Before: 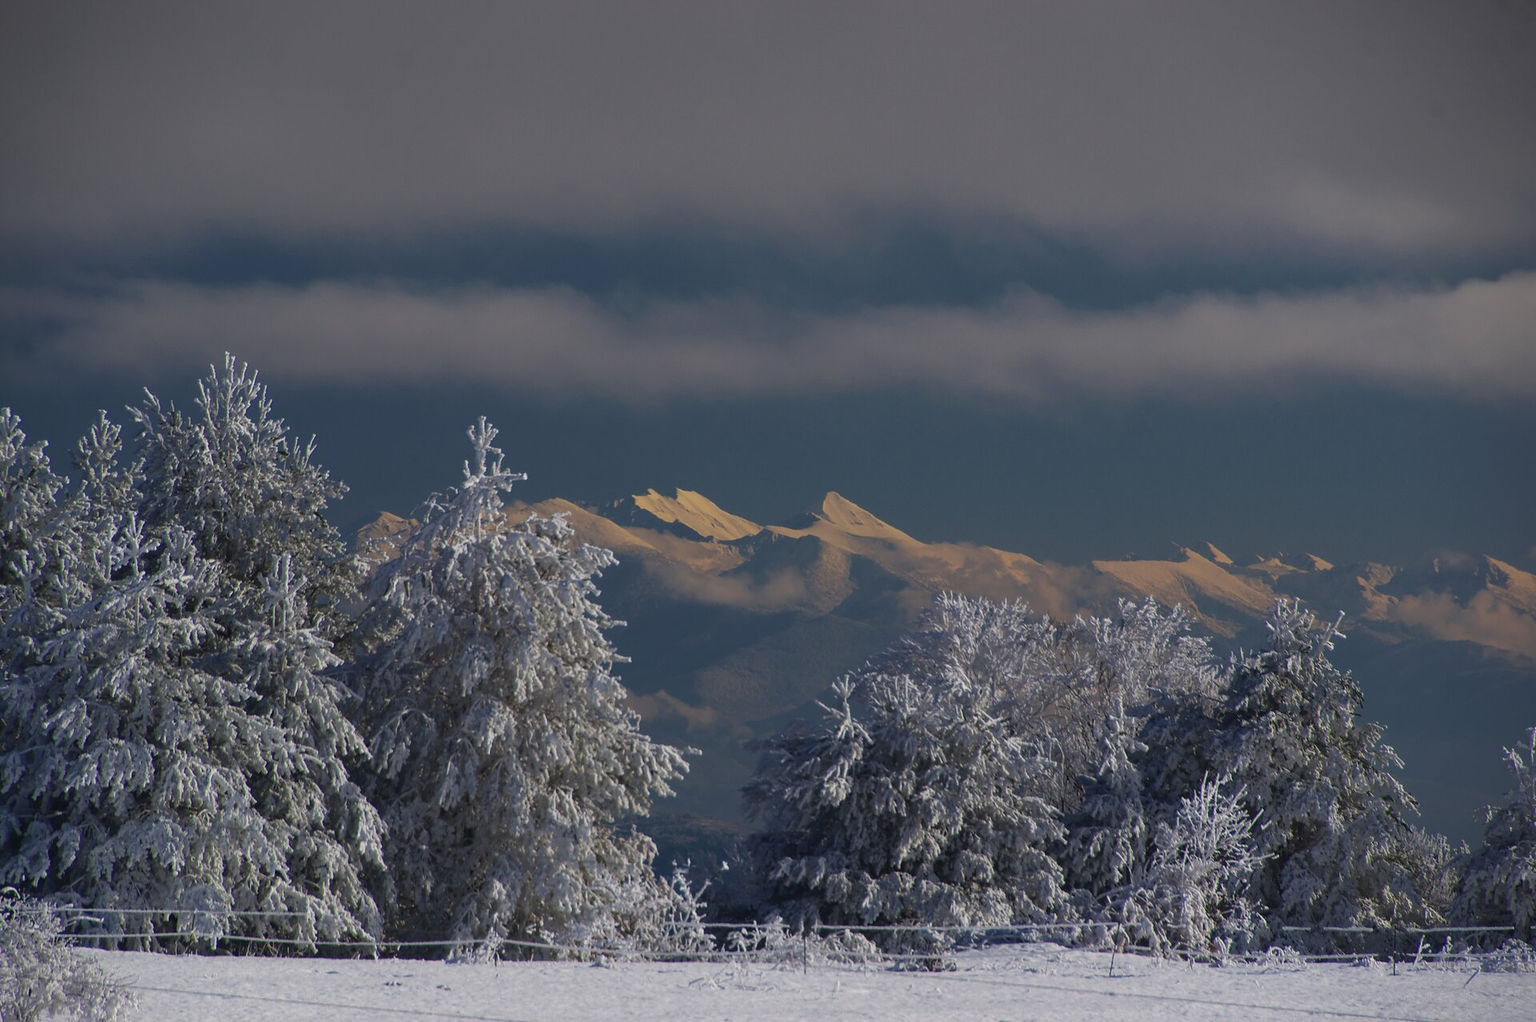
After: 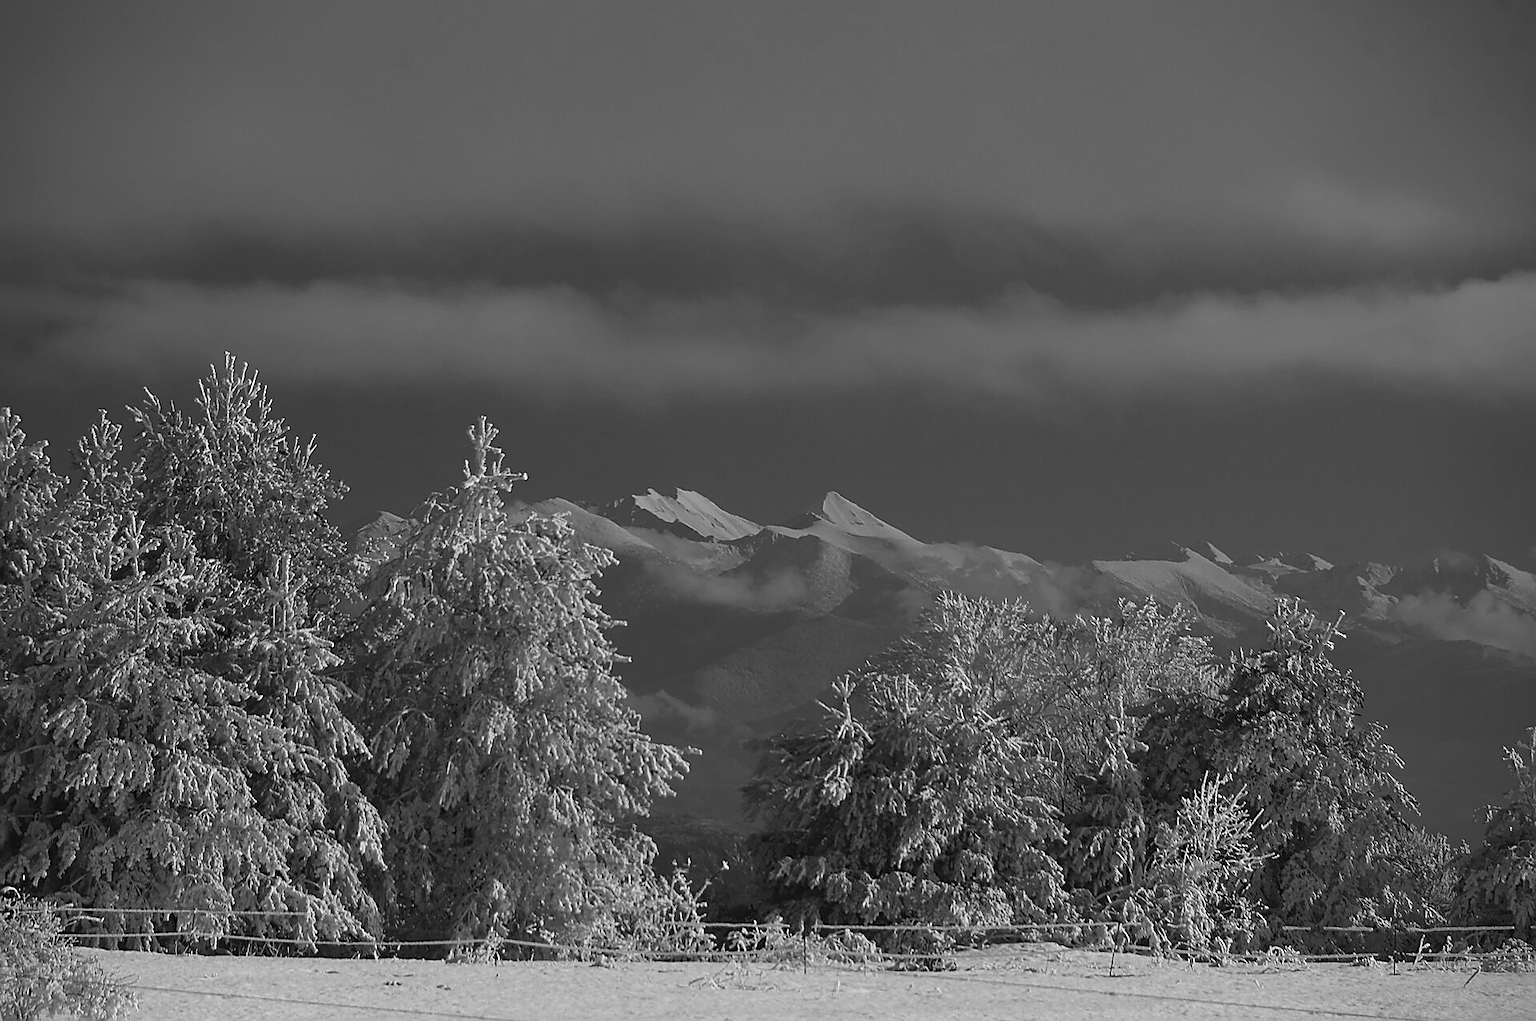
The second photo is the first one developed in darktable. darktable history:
sharpen: radius 1.4, amount 1.25, threshold 0.7
monochrome: on, module defaults
